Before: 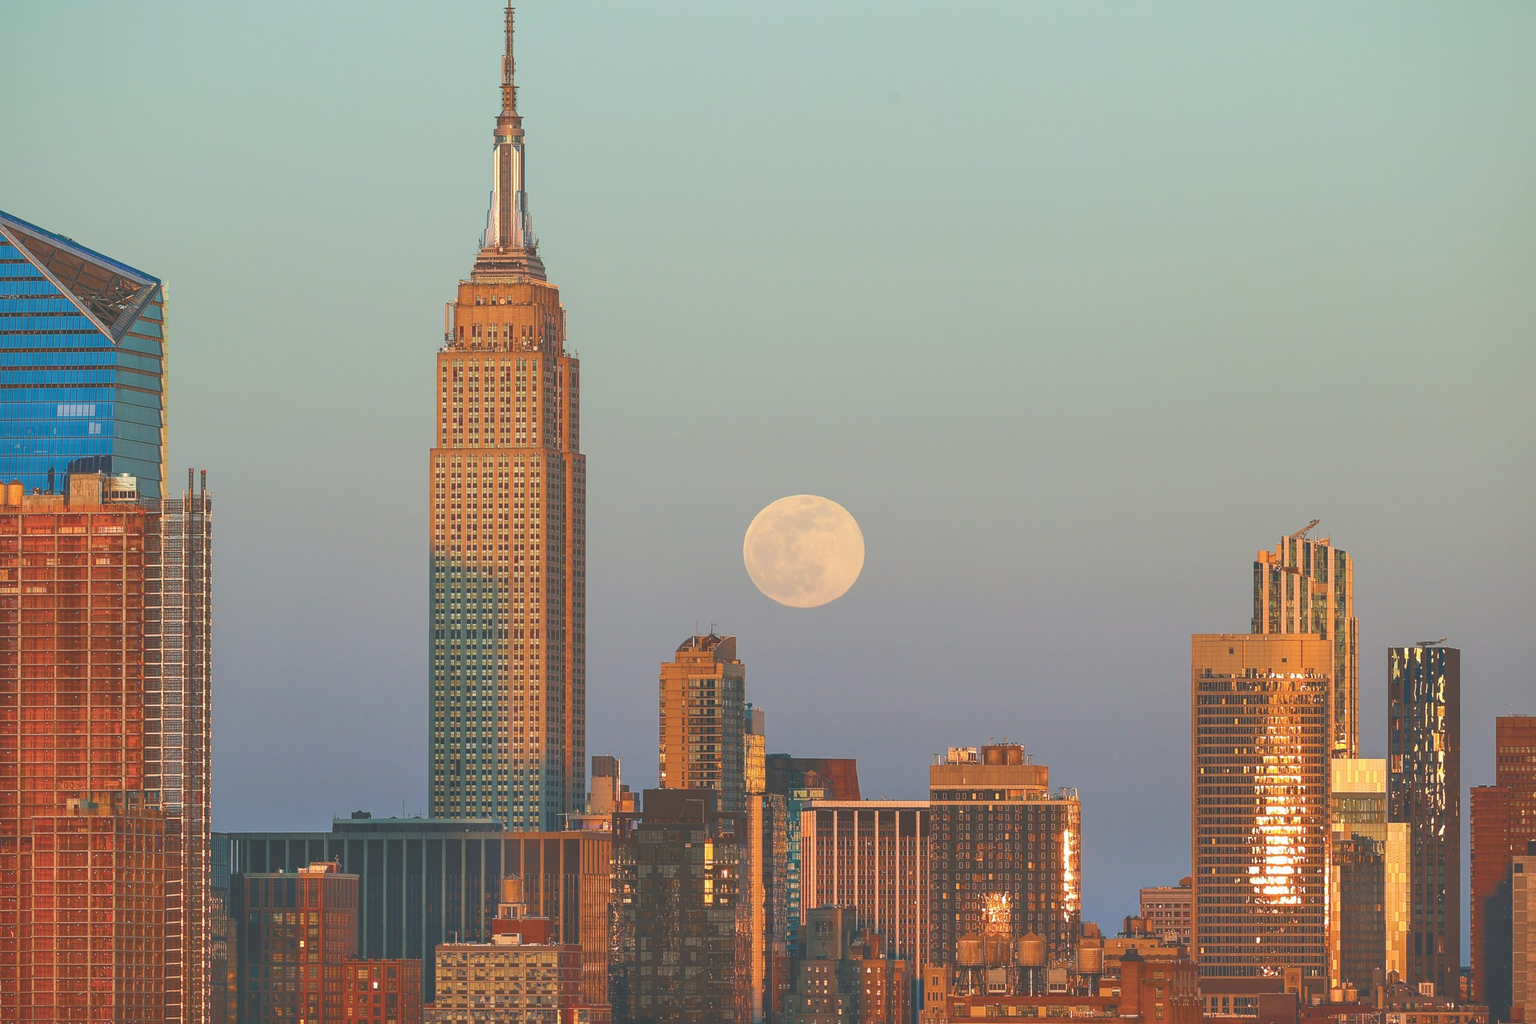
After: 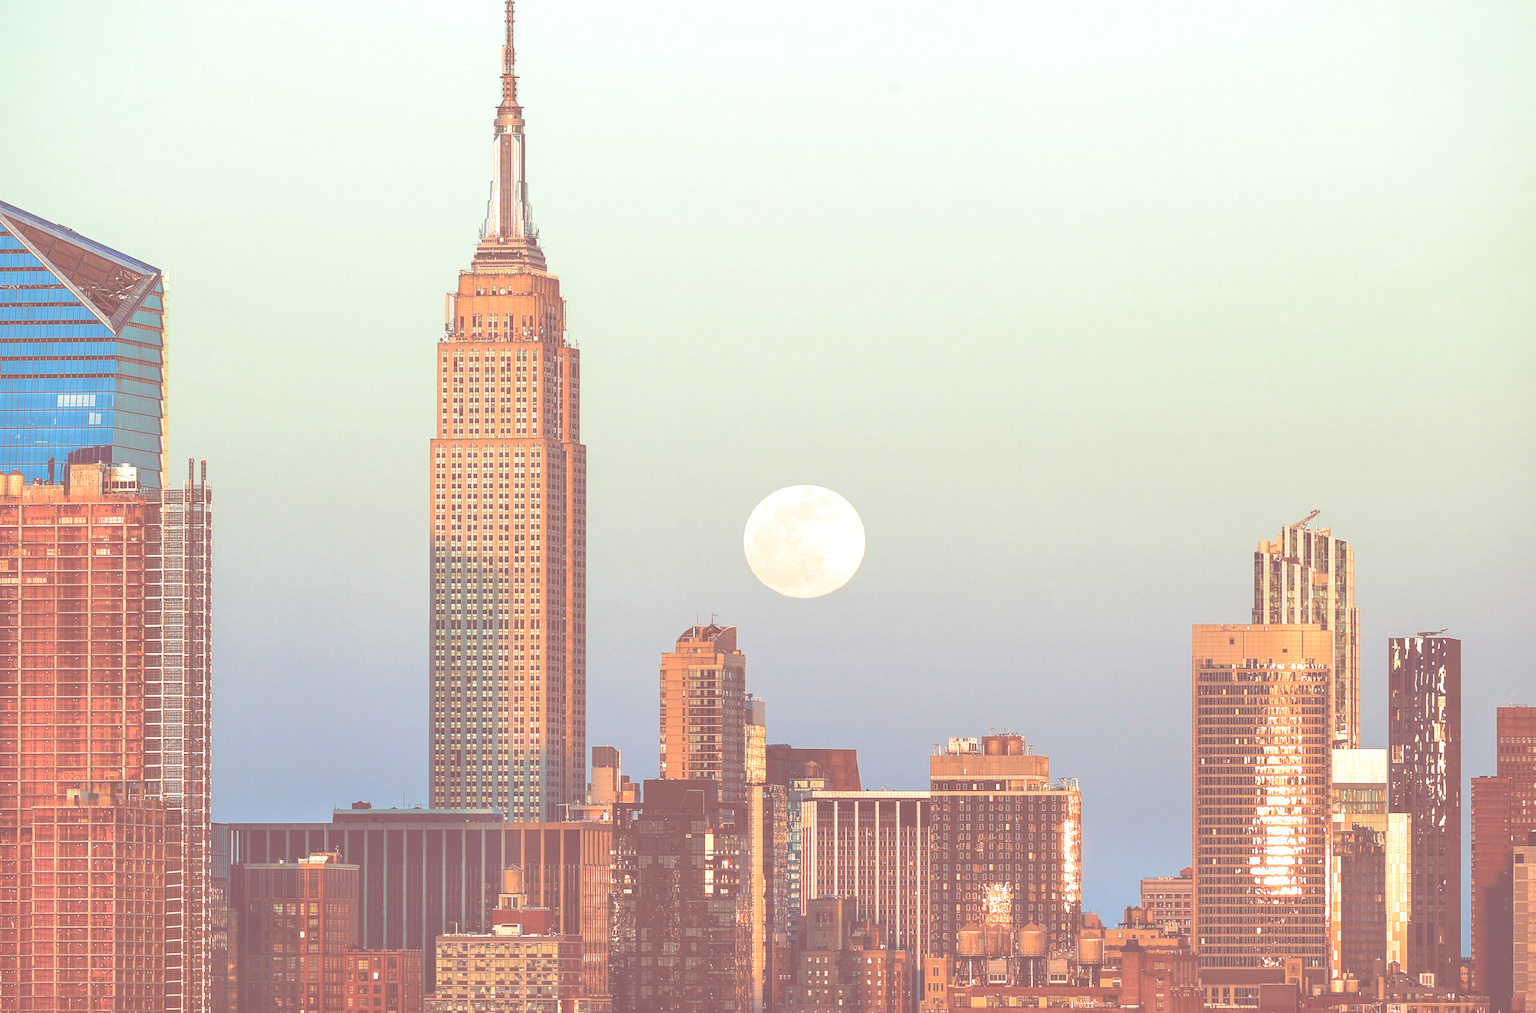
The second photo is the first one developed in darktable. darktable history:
tone equalizer: -8 EV -0.417 EV, -7 EV -0.389 EV, -6 EV -0.333 EV, -5 EV -0.222 EV, -3 EV 0.222 EV, -2 EV 0.333 EV, -1 EV 0.389 EV, +0 EV 0.417 EV, edges refinement/feathering 500, mask exposure compensation -1.57 EV, preserve details no
crop: top 1.049%, right 0.001%
split-toning: compress 20%
exposure: black level correction -0.071, exposure 0.5 EV, compensate highlight preservation false
